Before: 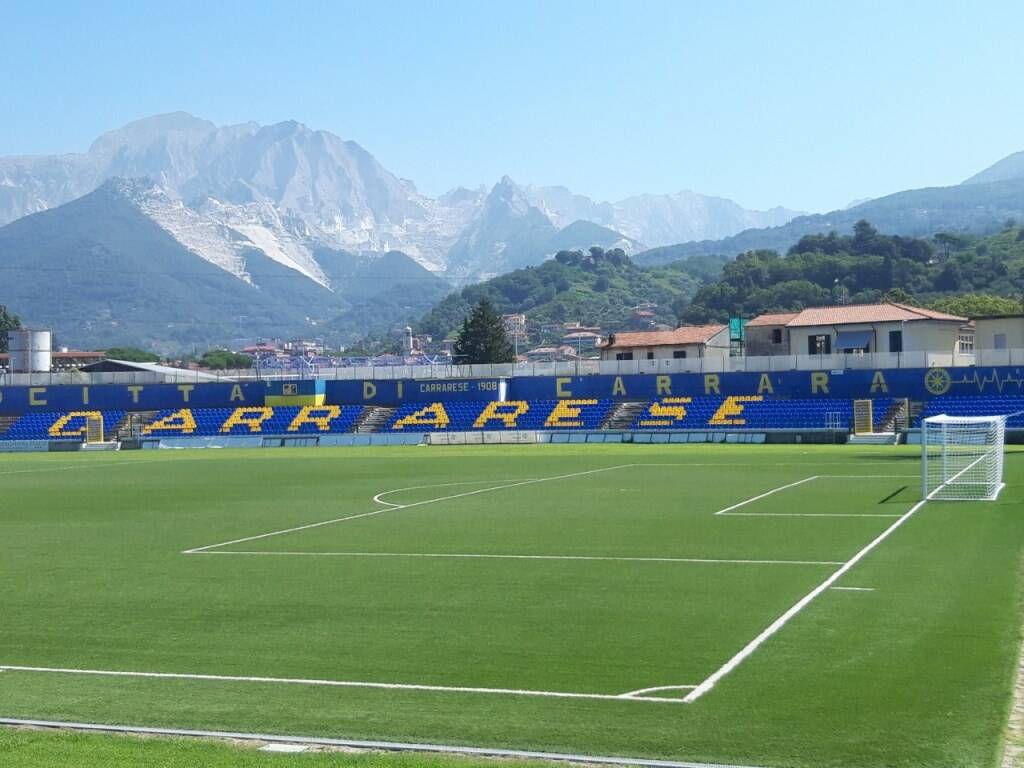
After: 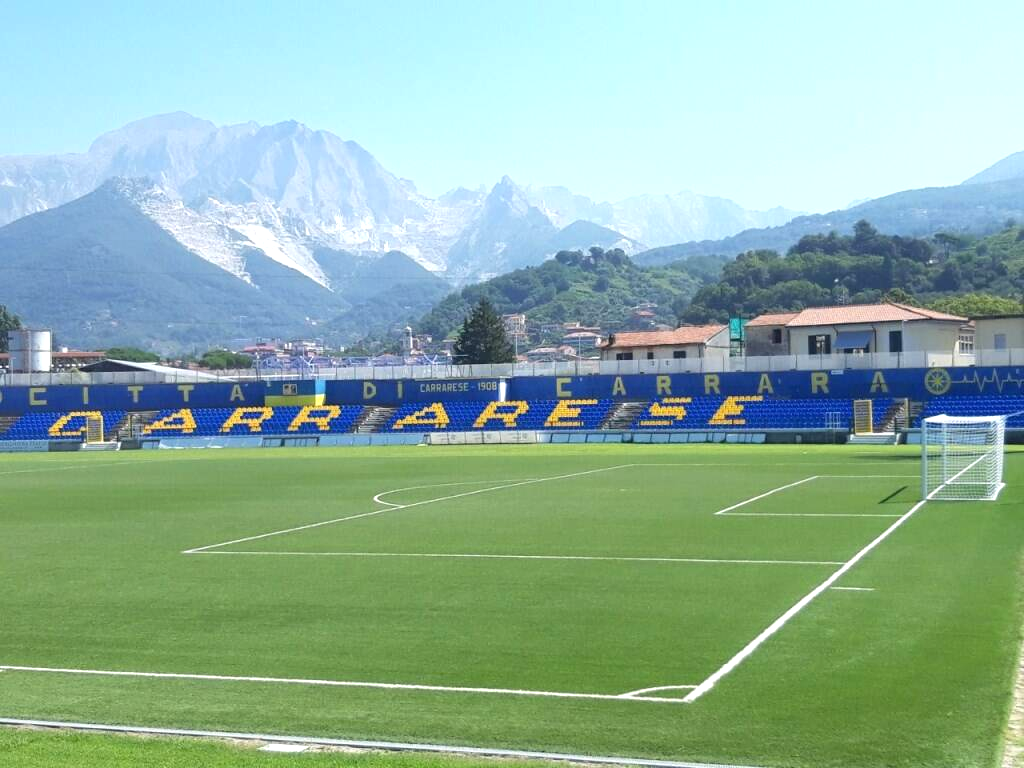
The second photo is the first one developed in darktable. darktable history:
exposure: exposure 0.425 EV, compensate exposure bias true, compensate highlight preservation false
base curve: preserve colors none
